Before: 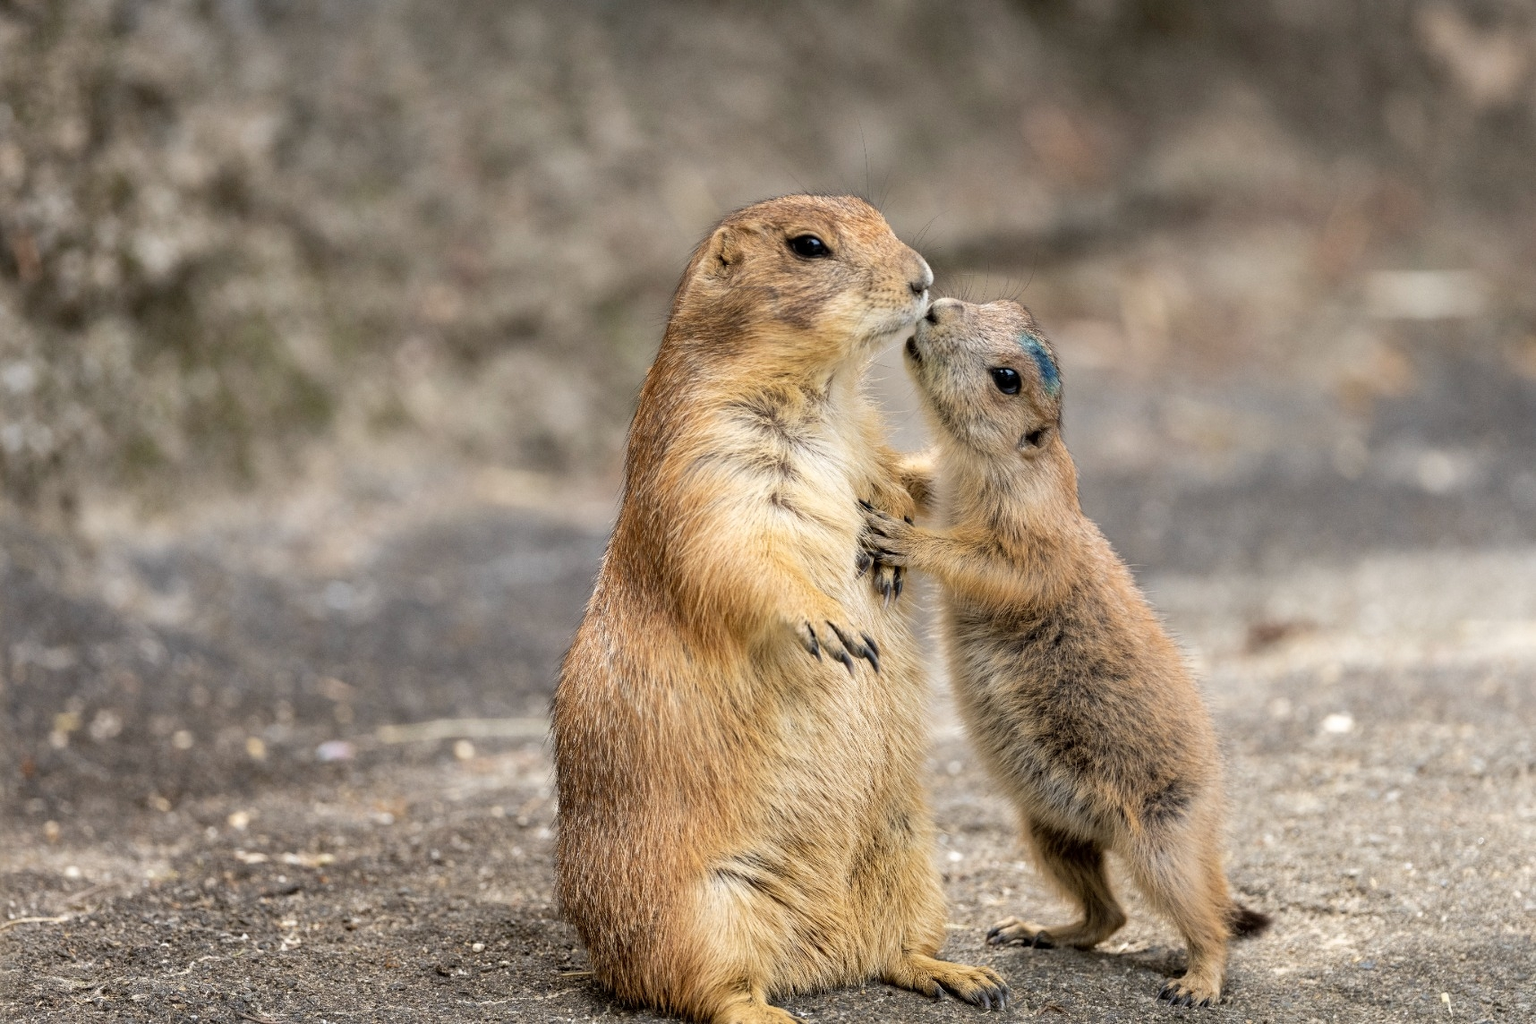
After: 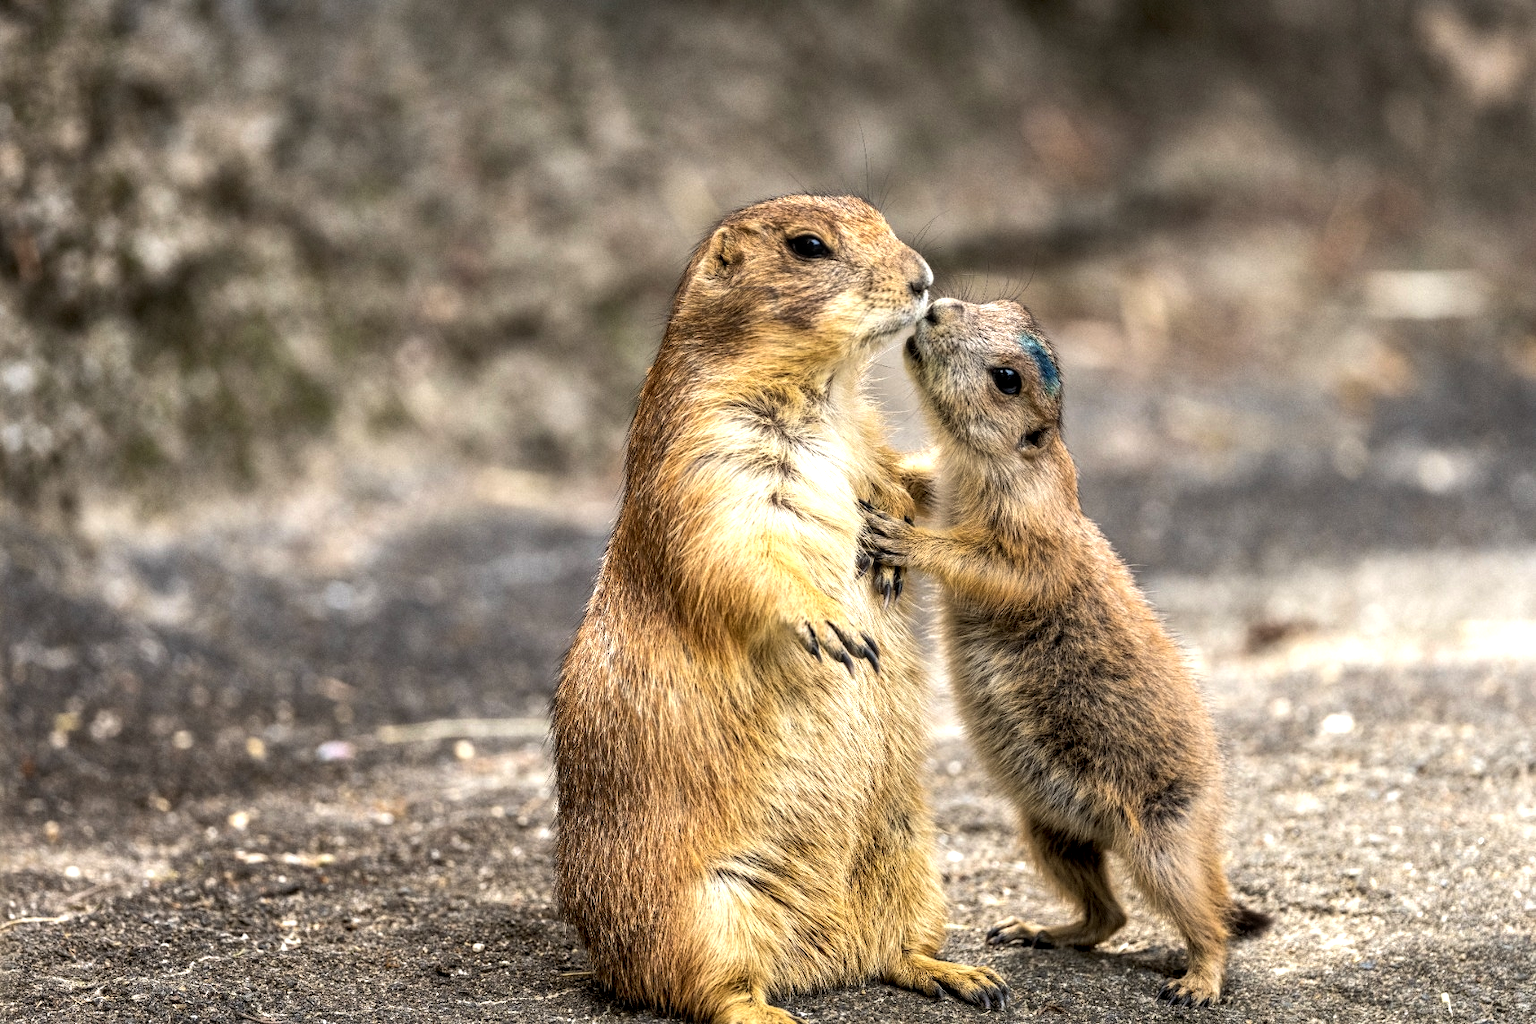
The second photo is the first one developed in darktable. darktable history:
color balance rgb: perceptual brilliance grading › highlights 14.29%, perceptual brilliance grading › mid-tones -5.92%, perceptual brilliance grading › shadows -26.83%, global vibrance 31.18%
local contrast: detail 130%
